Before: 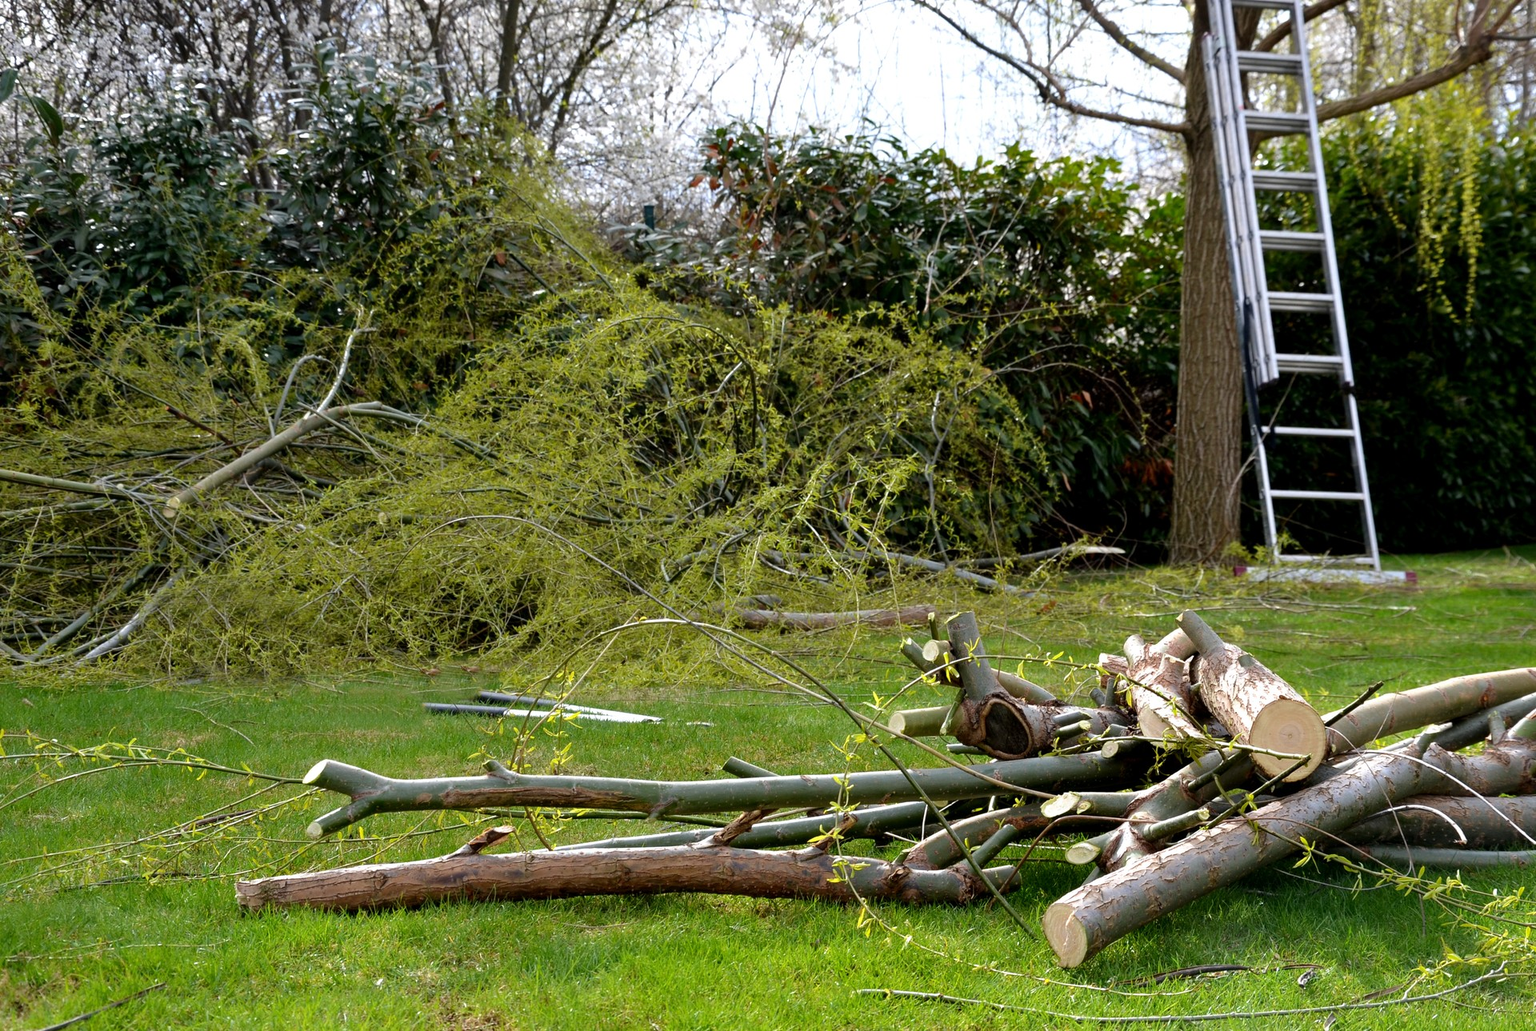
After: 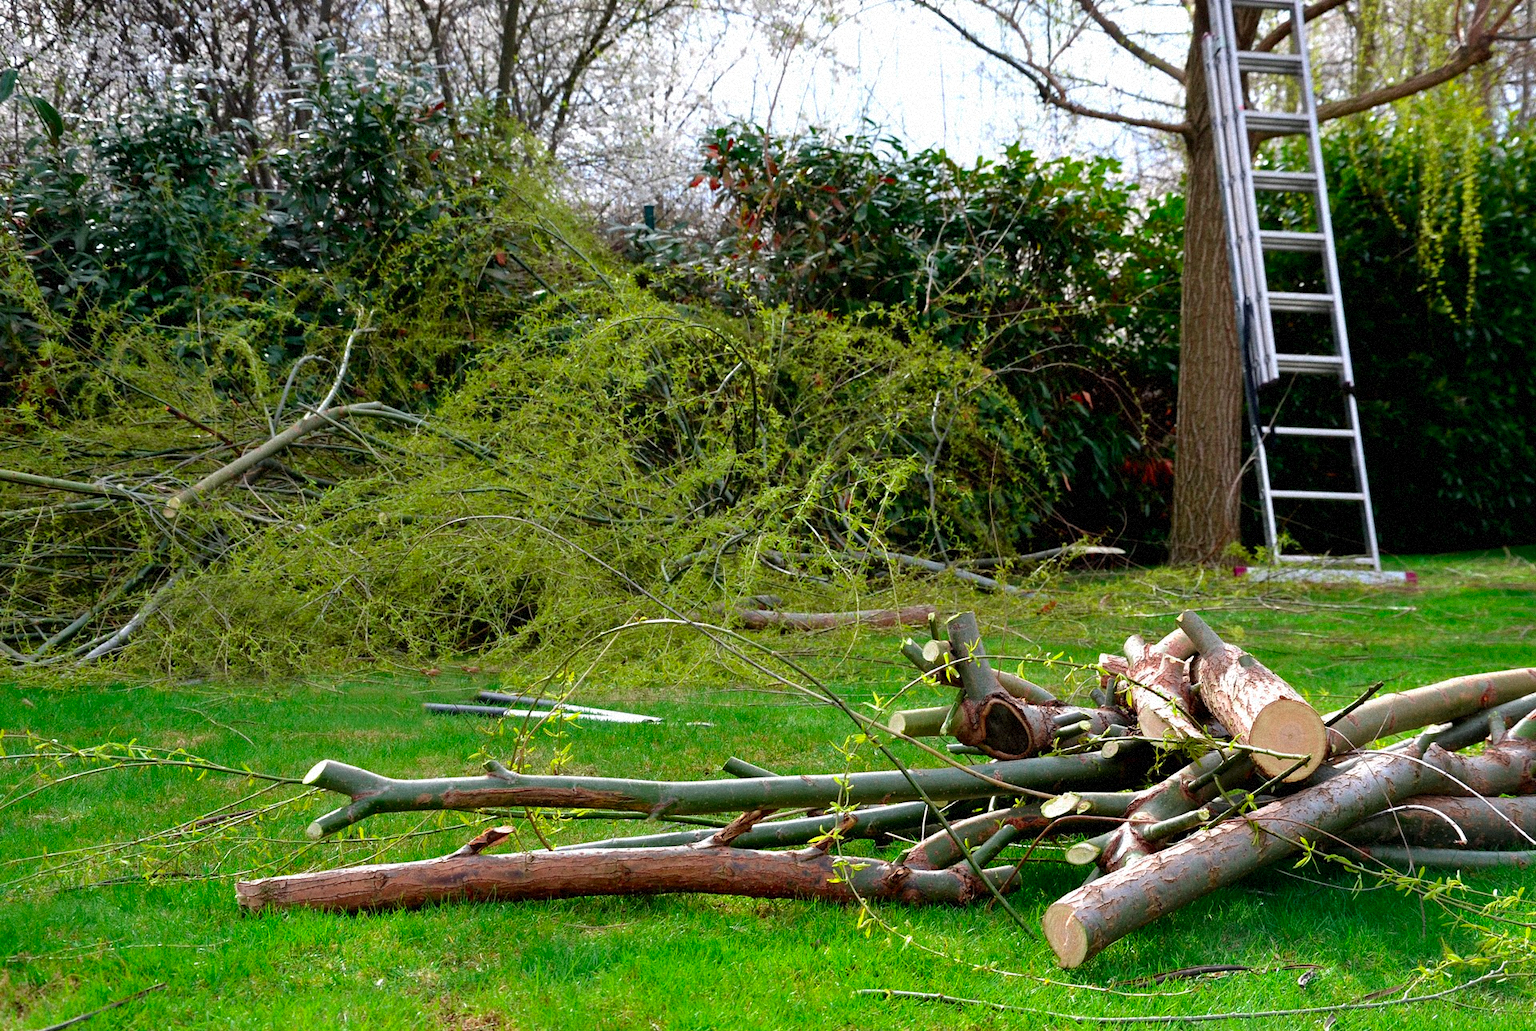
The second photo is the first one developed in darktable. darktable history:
color contrast: green-magenta contrast 1.73, blue-yellow contrast 1.15
grain: mid-tones bias 0%
